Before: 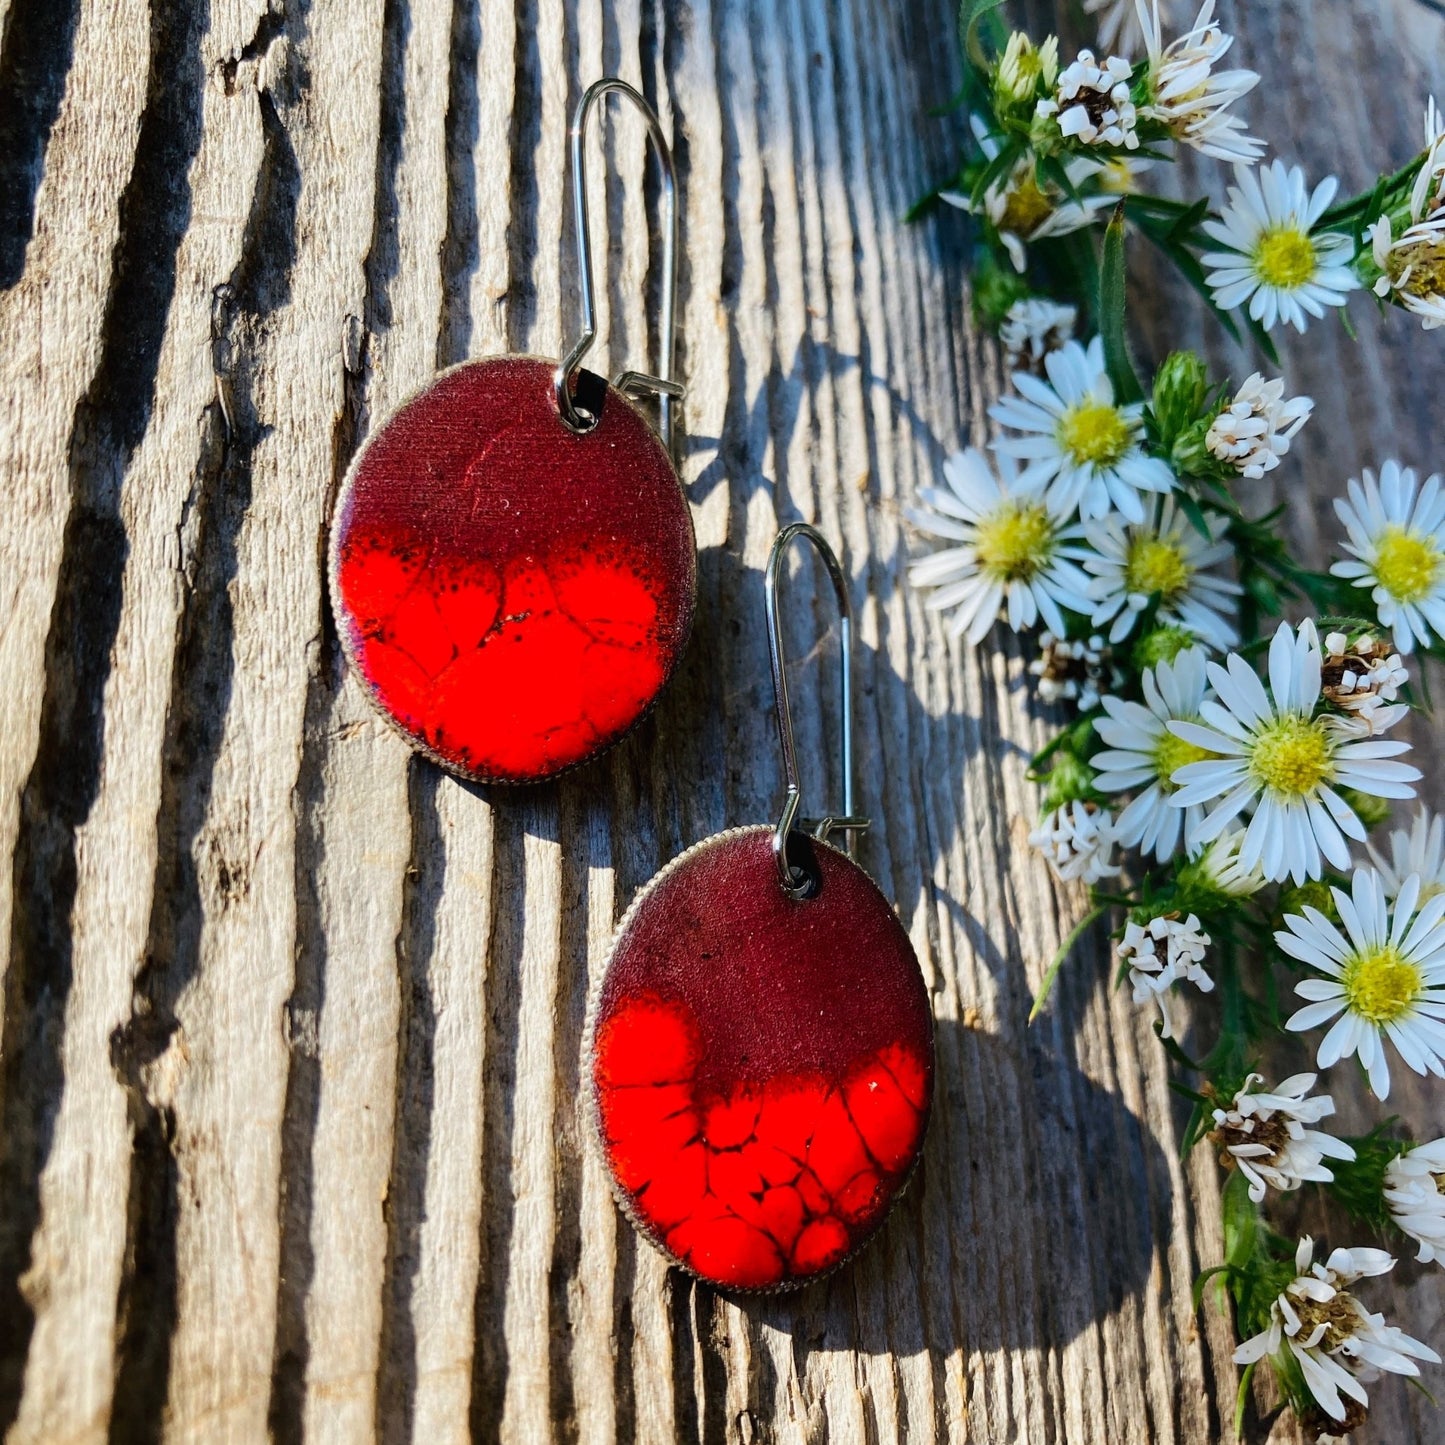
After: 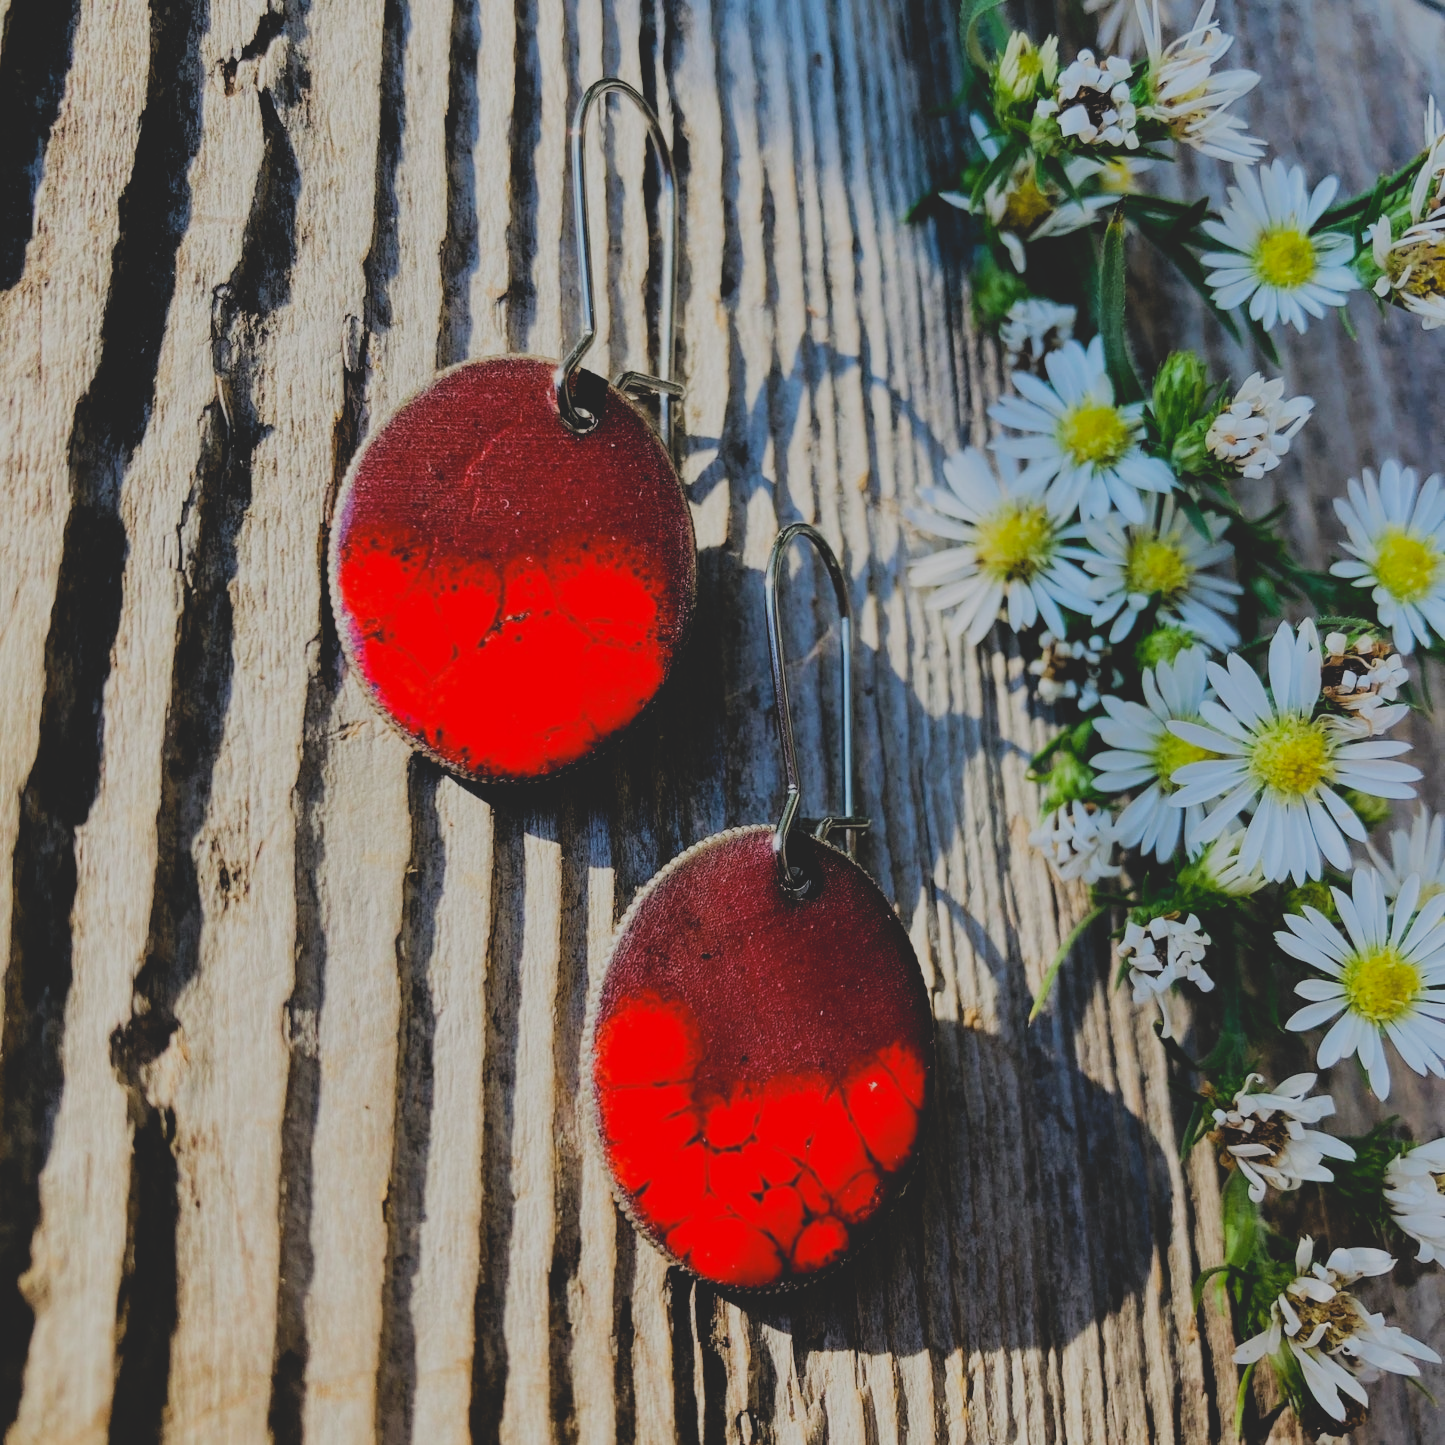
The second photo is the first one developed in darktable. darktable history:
contrast brightness saturation: contrast -0.285
filmic rgb: black relative exposure -5.1 EV, white relative exposure 3.98 EV, hardness 2.89, contrast 1.186, highlights saturation mix -30.88%
